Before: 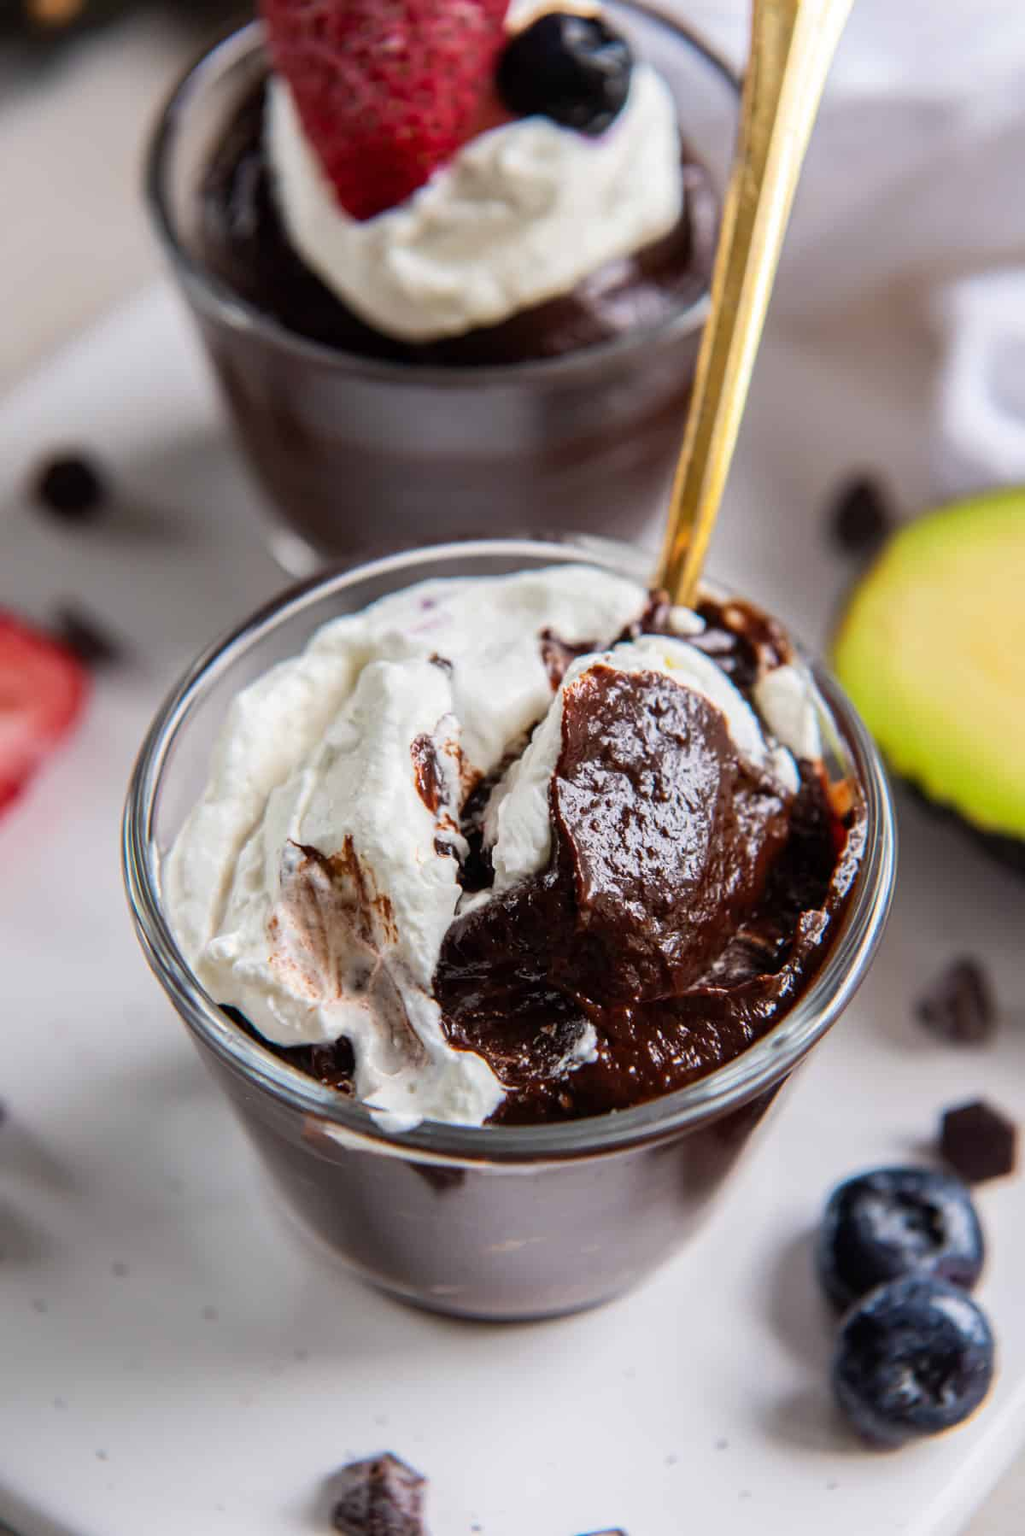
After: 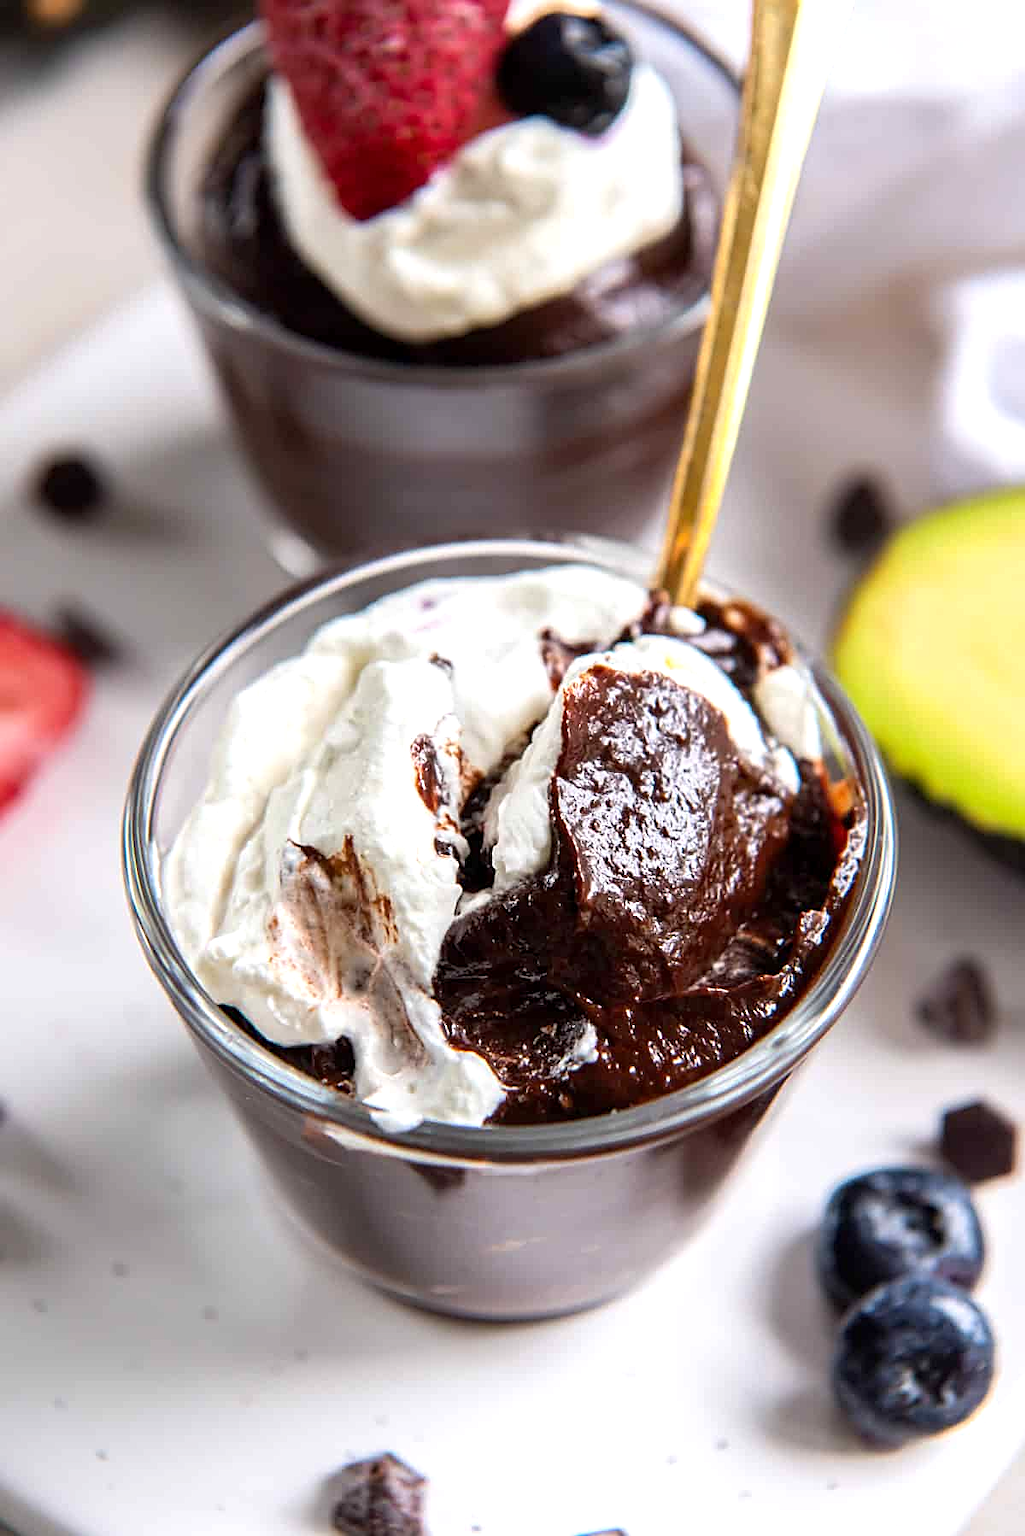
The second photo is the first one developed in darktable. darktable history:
white balance: emerald 1
exposure: black level correction 0.001, exposure 0.5 EV, compensate exposure bias true, compensate highlight preservation false
sharpen: on, module defaults
